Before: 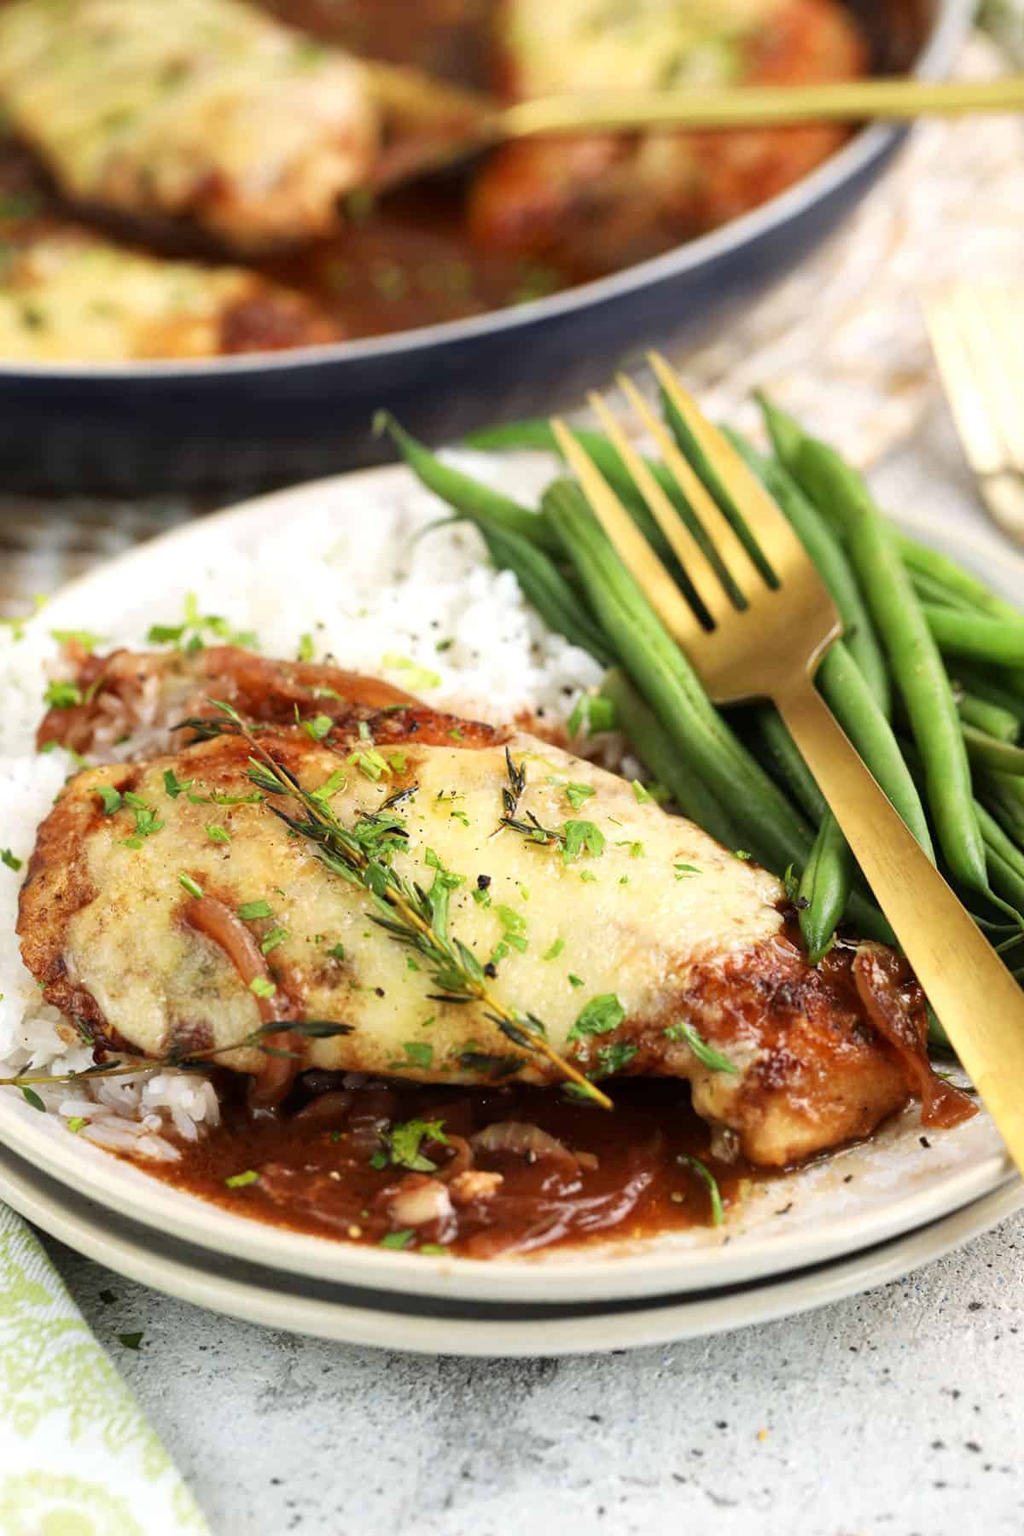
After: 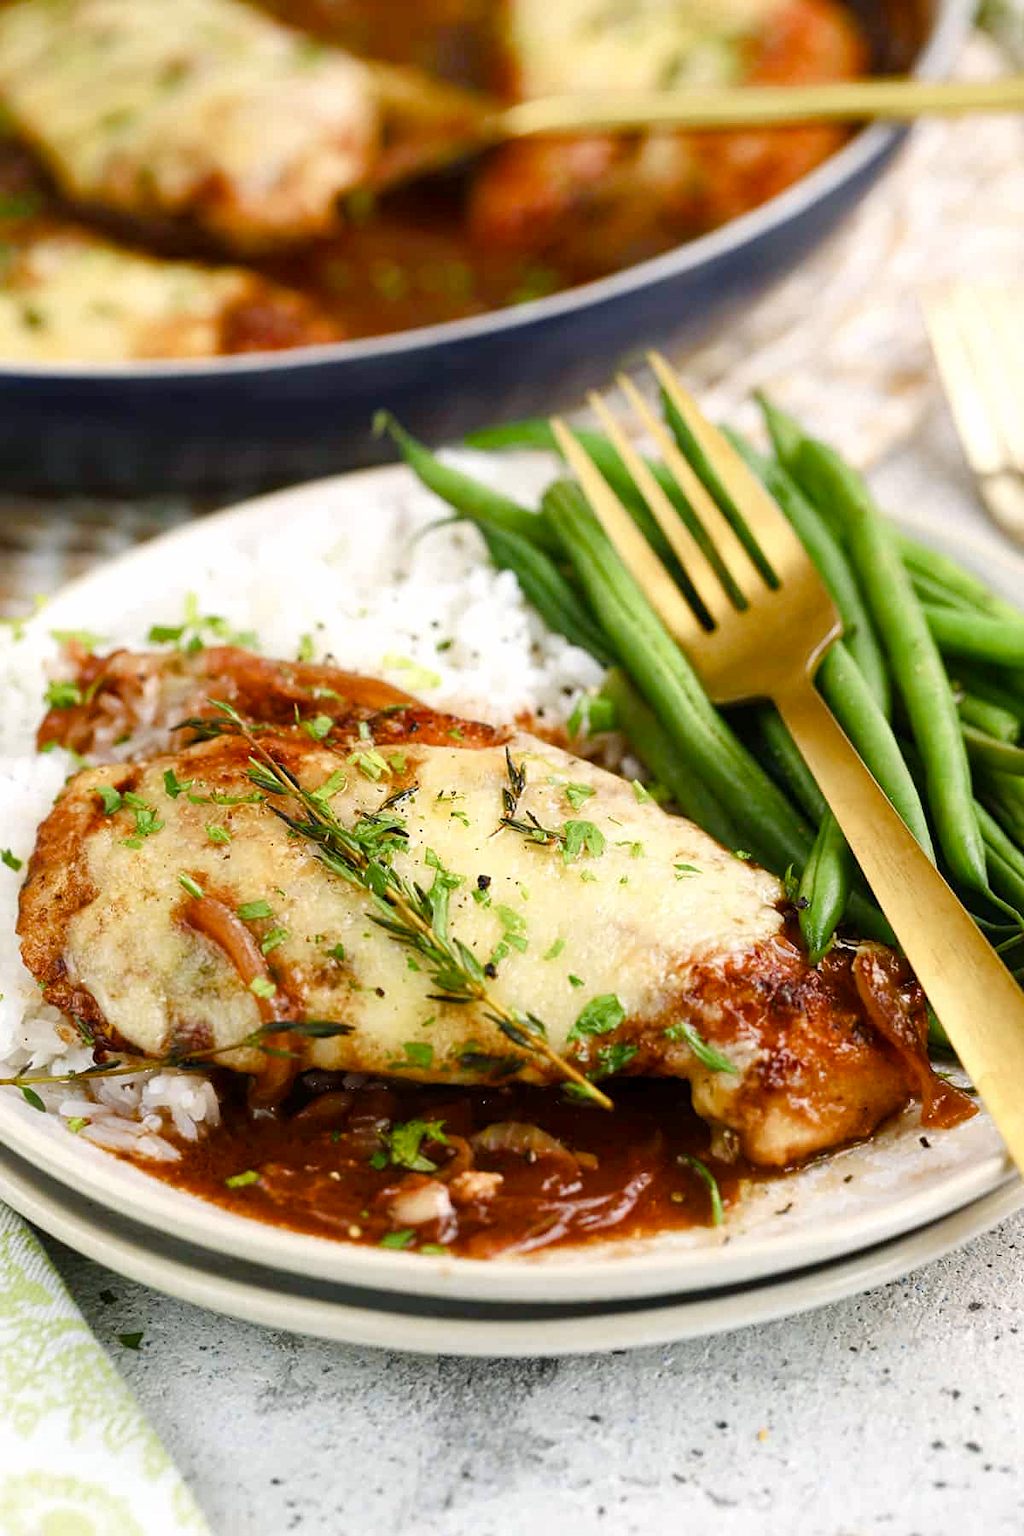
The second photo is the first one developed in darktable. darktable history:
sharpen: radius 1.31, amount 0.3, threshold 0.151
color balance rgb: shadows lift › luminance -4.96%, shadows lift › chroma 1.098%, shadows lift › hue 218.27°, highlights gain › chroma 0.18%, highlights gain › hue 331.09°, perceptual saturation grading › global saturation 0.809%, perceptual saturation grading › highlights -17.062%, perceptual saturation grading › mid-tones 32.885%, perceptual saturation grading › shadows 50.501%
